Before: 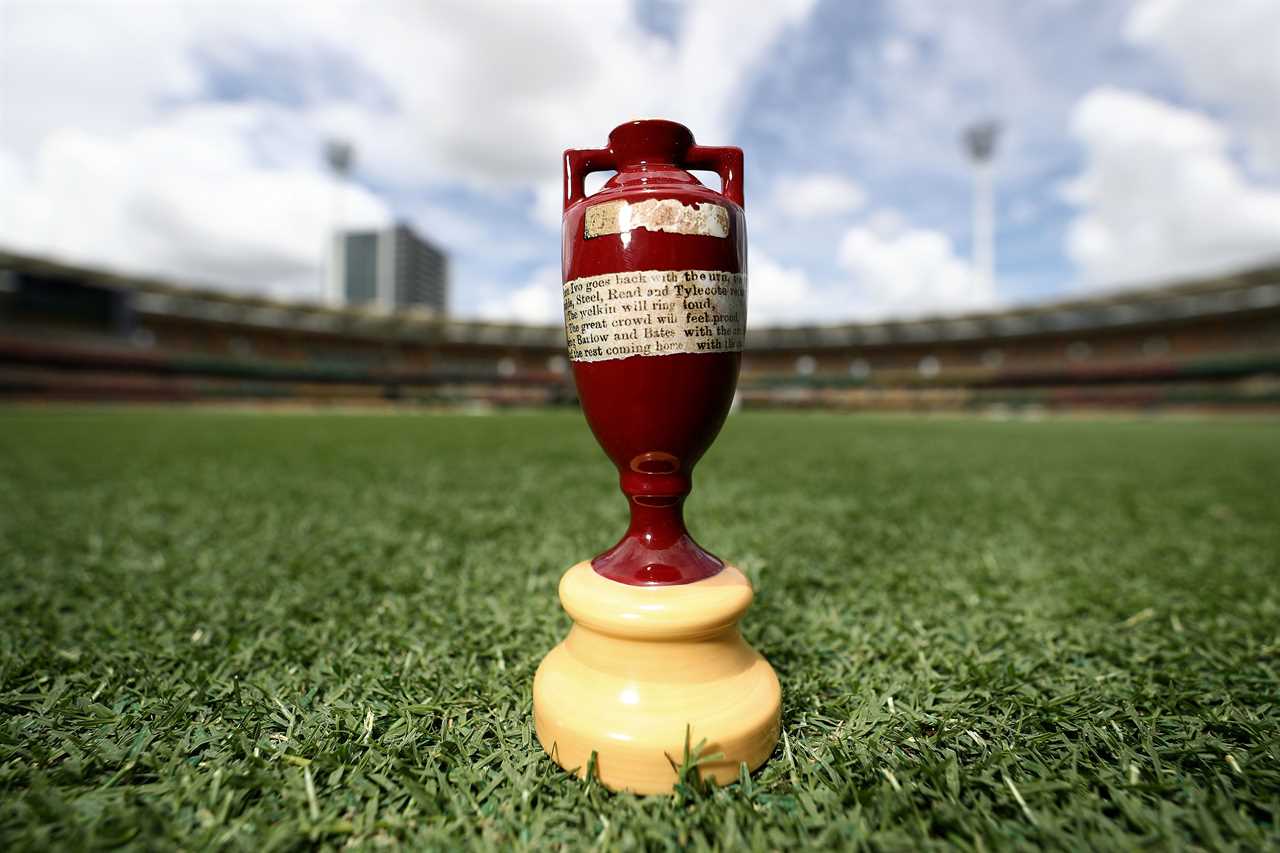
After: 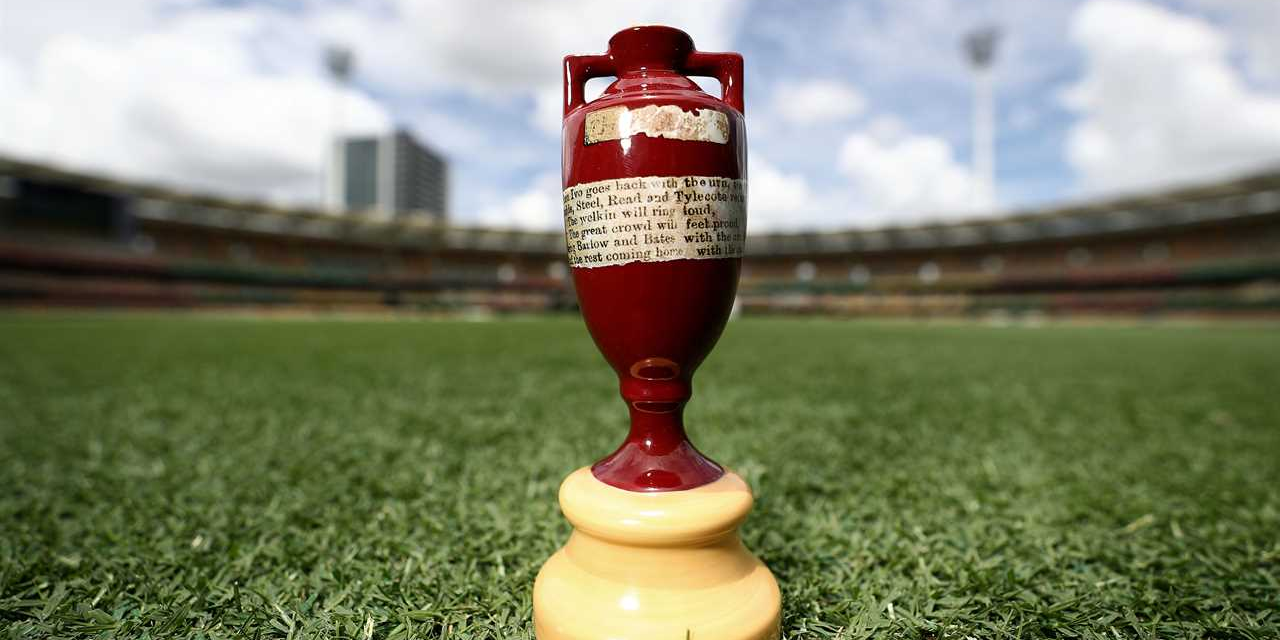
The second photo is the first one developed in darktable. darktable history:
crop: top 11.049%, bottom 13.878%
